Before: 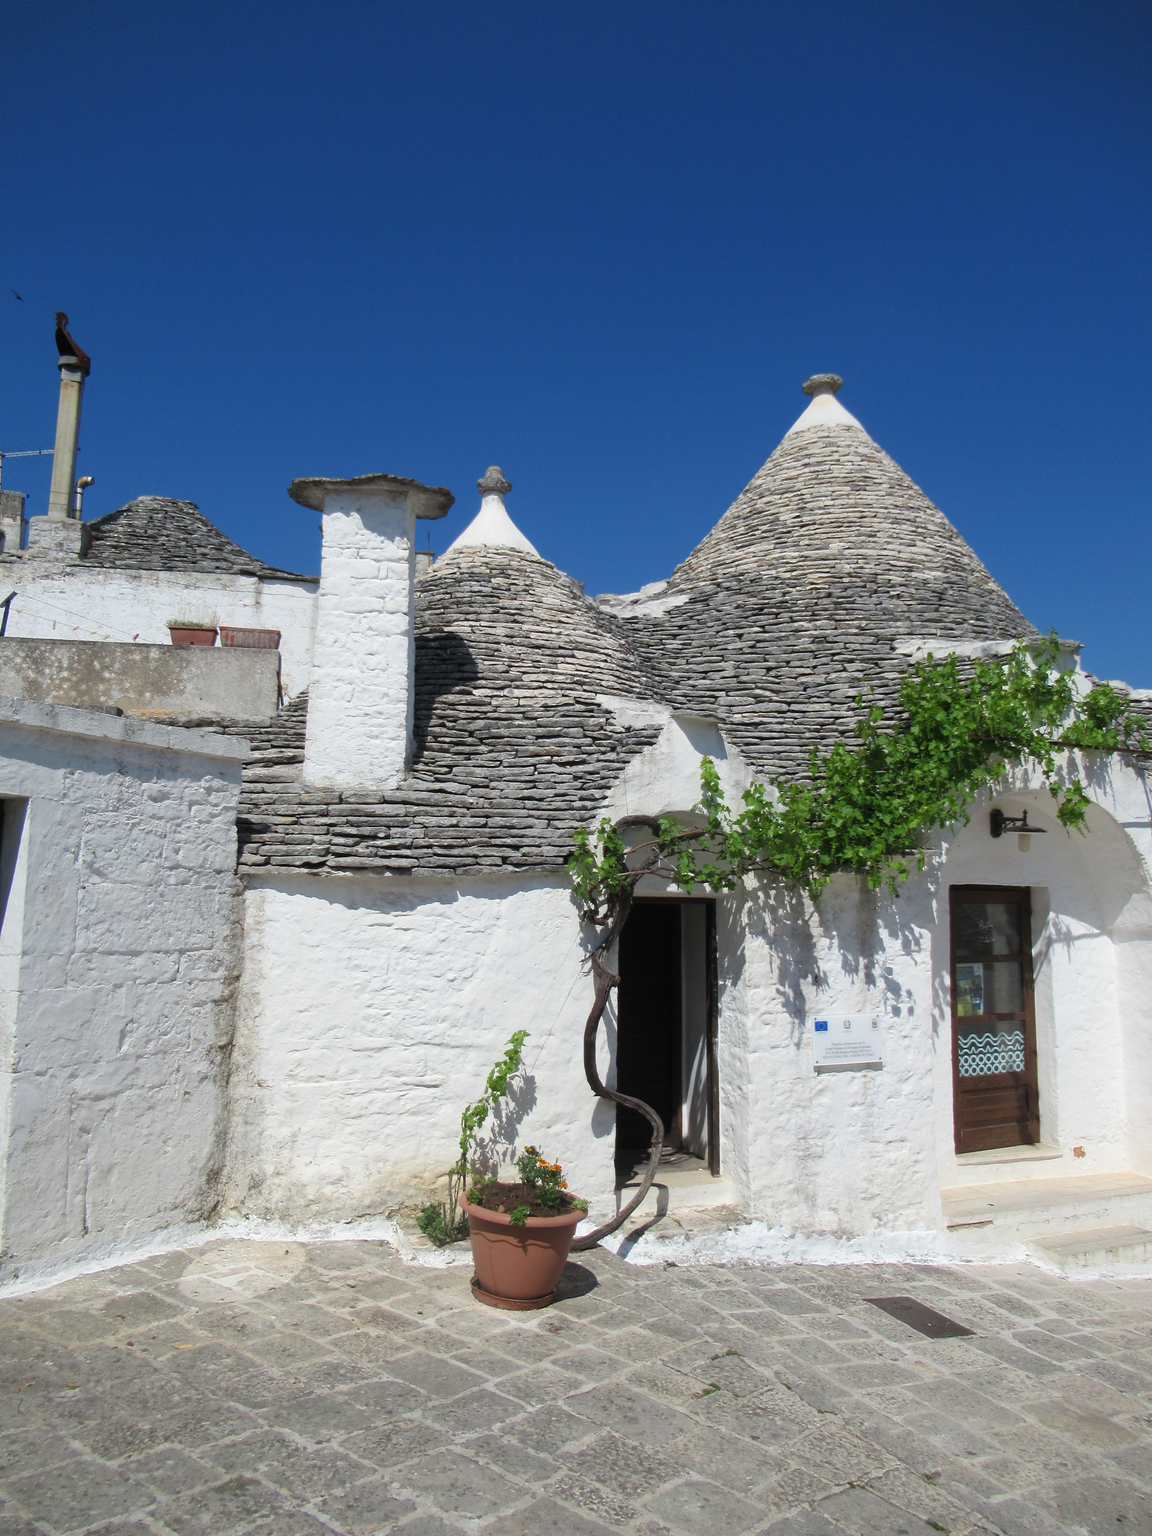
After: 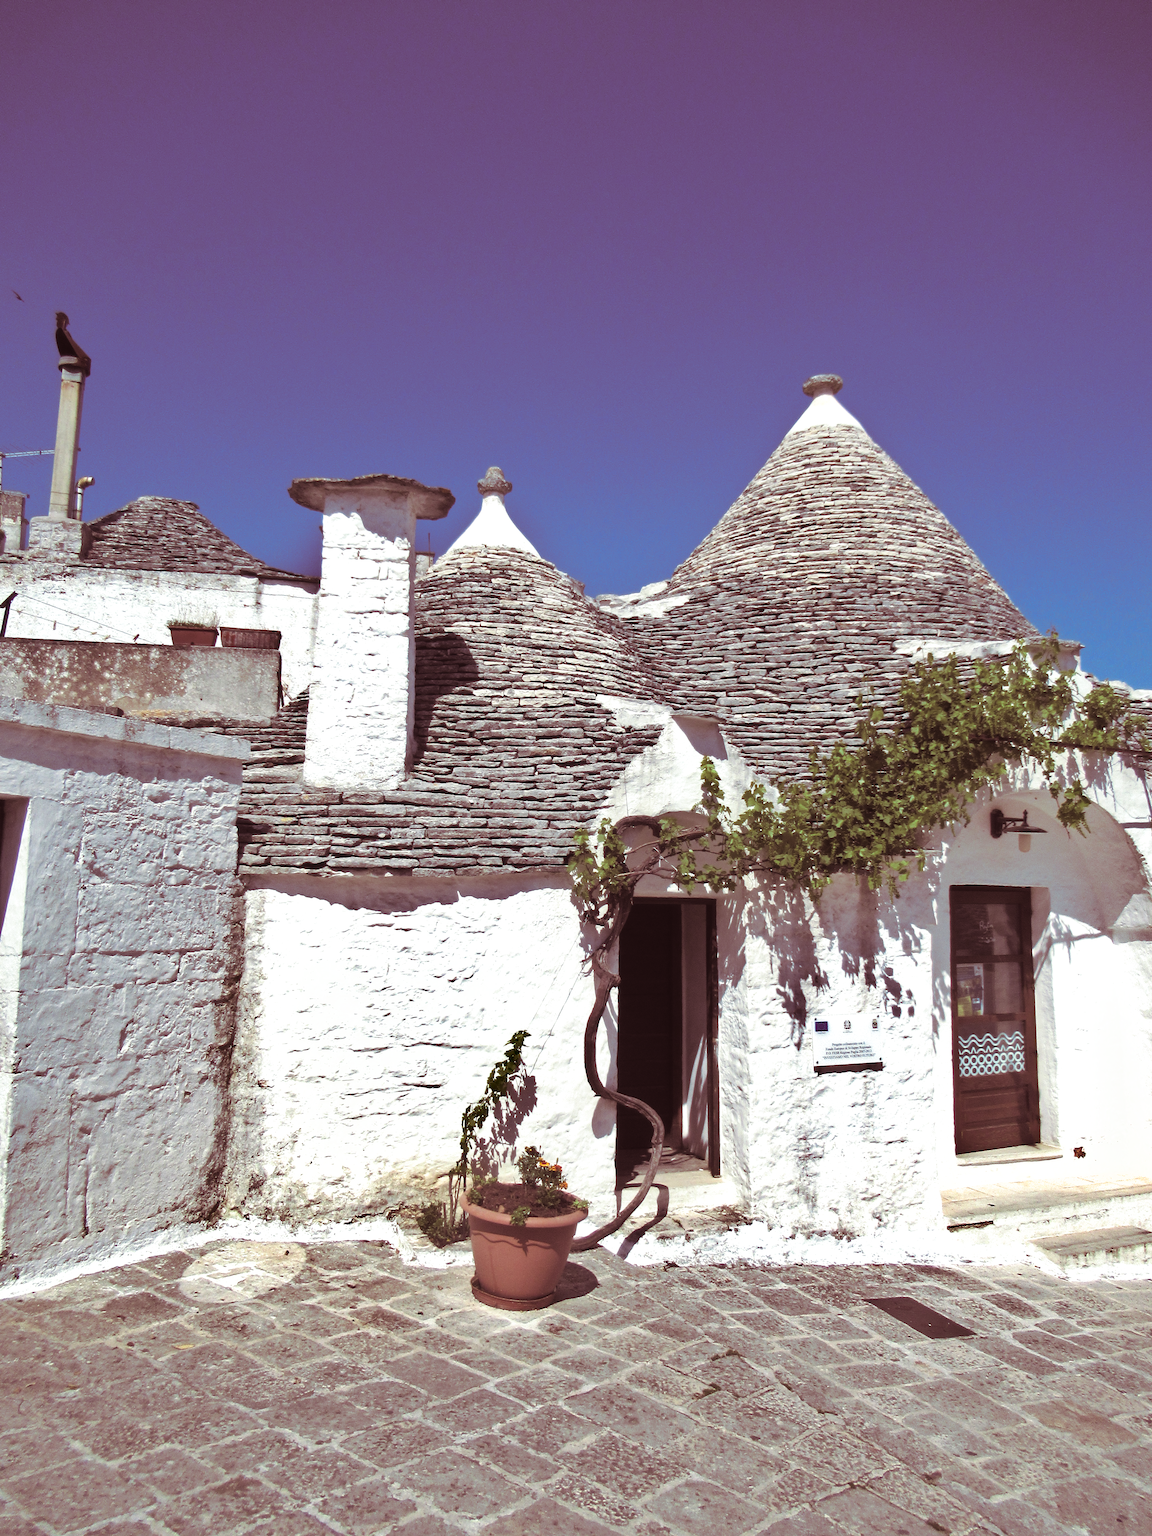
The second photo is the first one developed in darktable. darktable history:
split-toning: on, module defaults
shadows and highlights: shadows 30.63, highlights -63.22, shadows color adjustment 98%, highlights color adjustment 58.61%, soften with gaussian
contrast brightness saturation: saturation -0.05
exposure: black level correction -0.002, exposure 0.54 EV, compensate highlight preservation false
